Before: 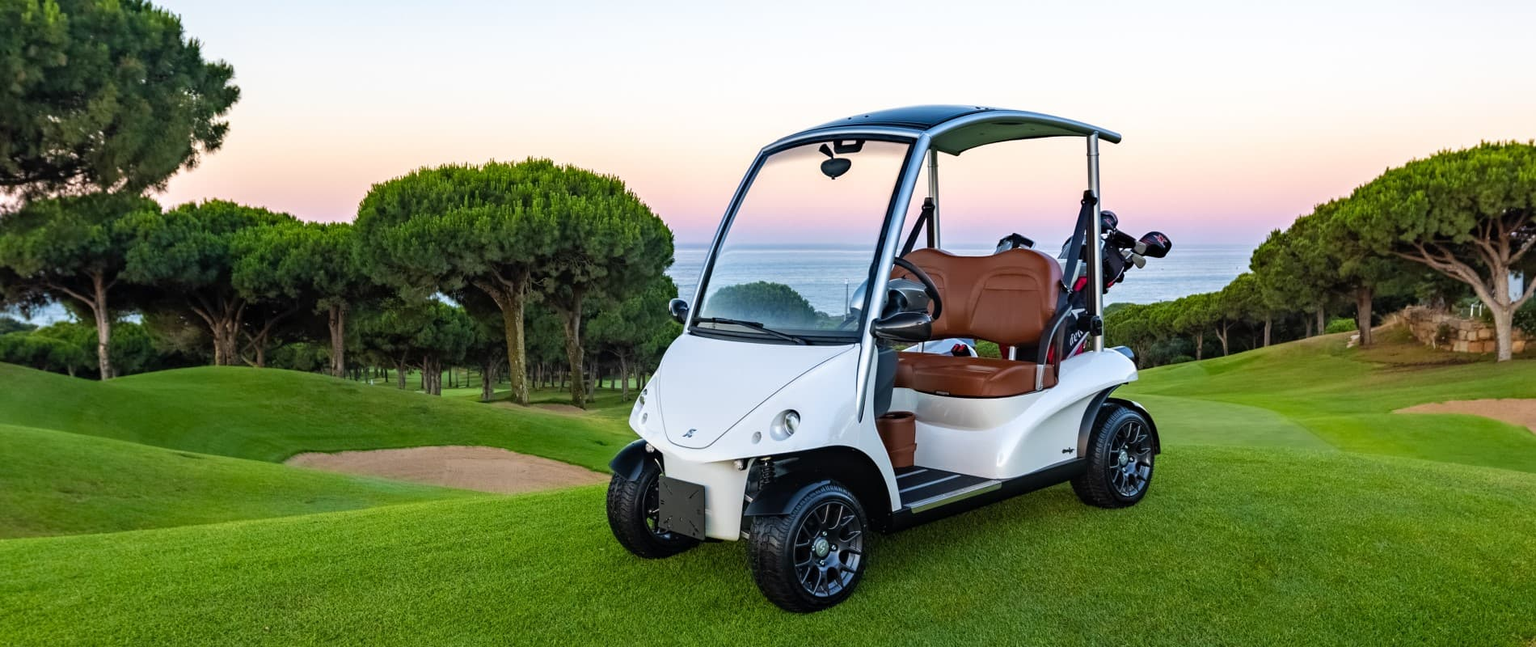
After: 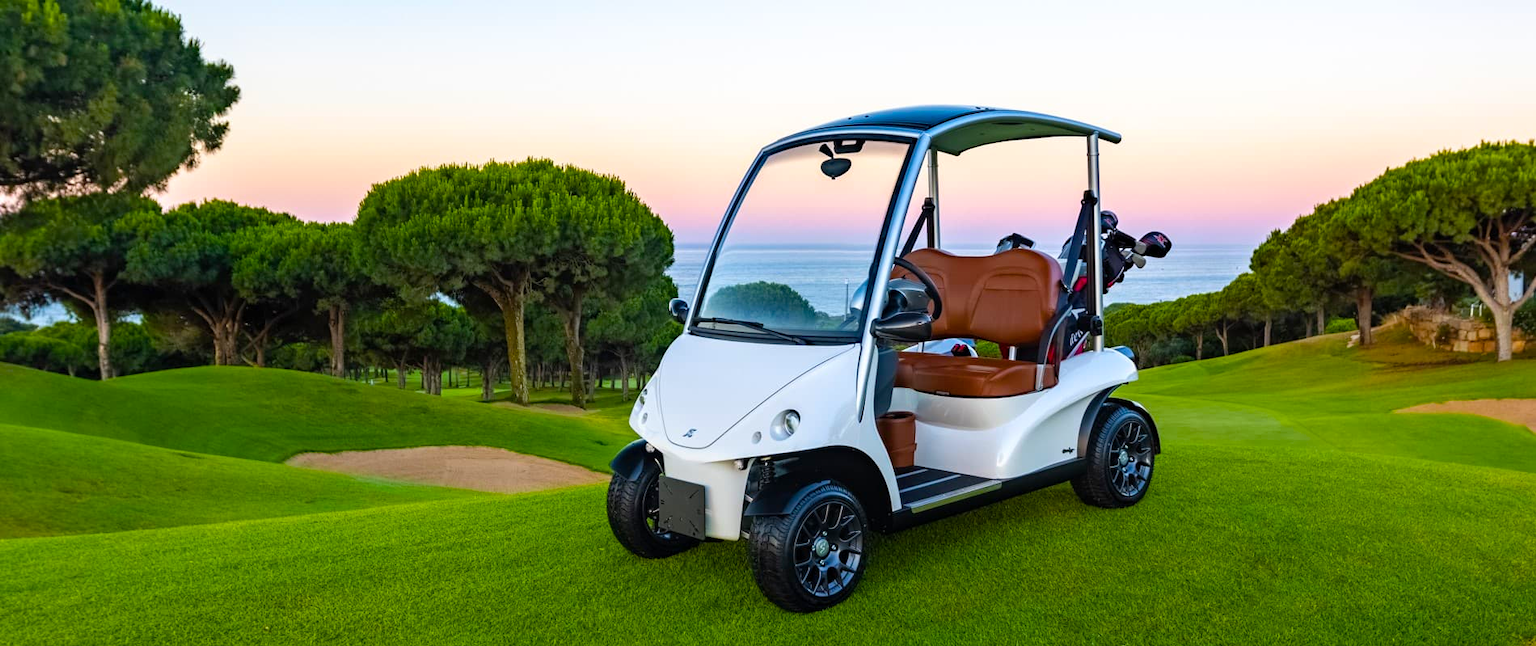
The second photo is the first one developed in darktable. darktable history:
contrast brightness saturation: saturation -0.05
color balance rgb: linear chroma grading › global chroma 15%, perceptual saturation grading › global saturation 30%
